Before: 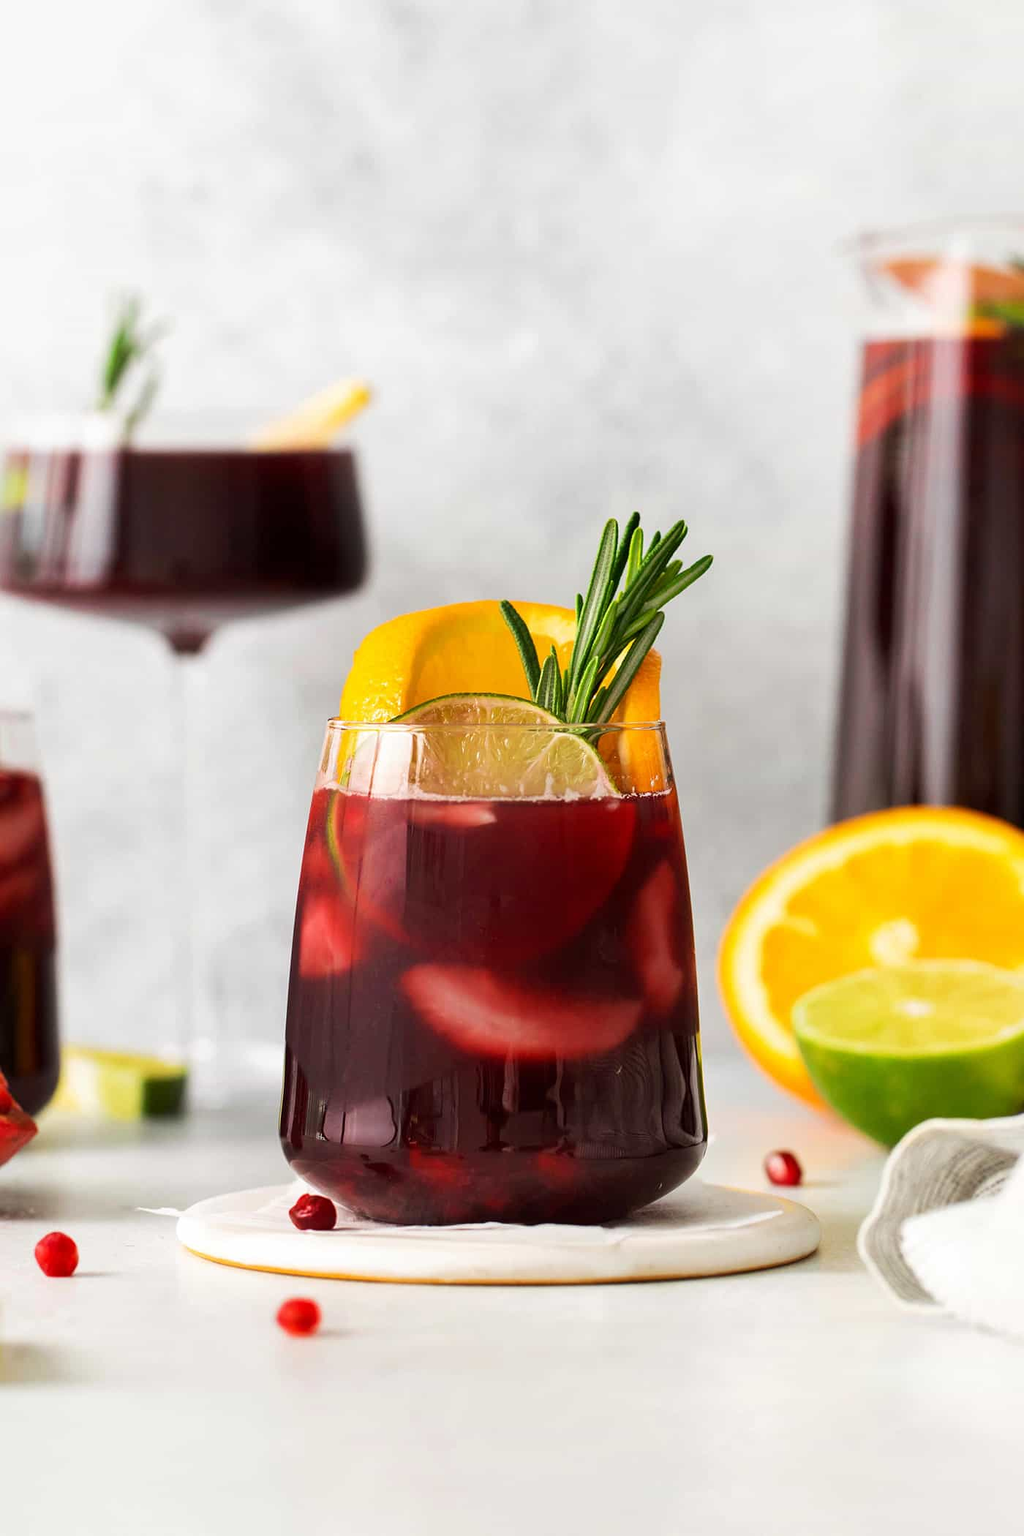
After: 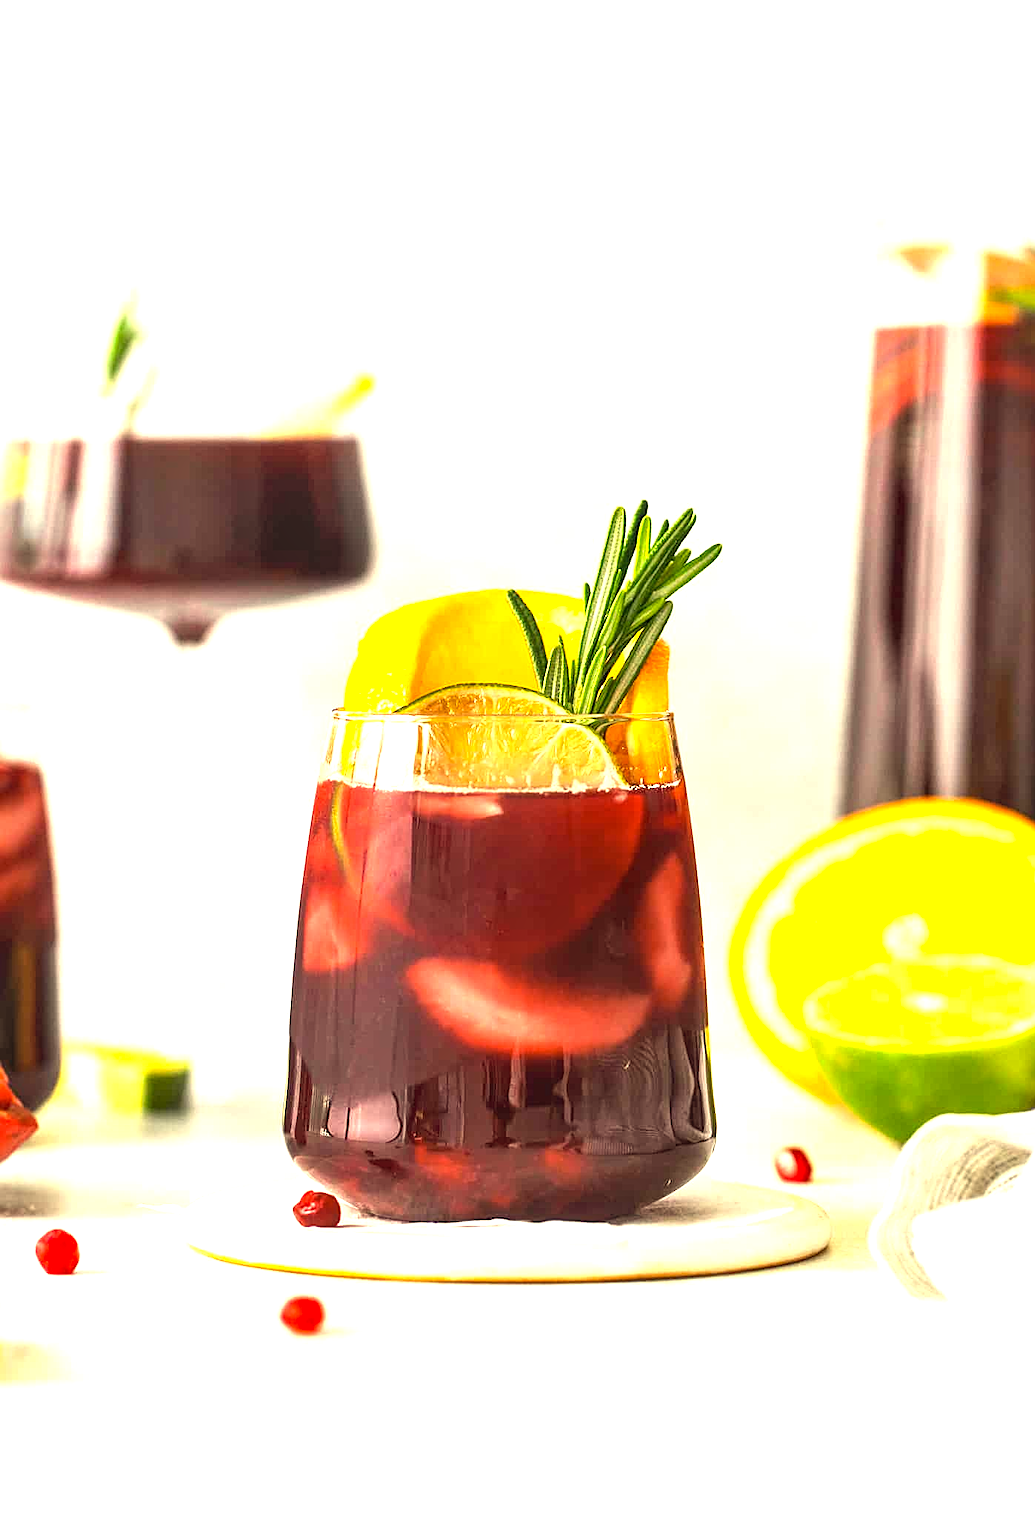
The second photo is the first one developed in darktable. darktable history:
shadows and highlights: shadows 31.36, highlights 0.58, soften with gaussian
color correction: highlights a* 1.47, highlights b* 17.4
crop: top 1.212%, right 0.095%
exposure: black level correction 0, exposure 1.199 EV, compensate highlight preservation false
tone equalizer: on, module defaults
sharpen: on, module defaults
local contrast: detail 130%
